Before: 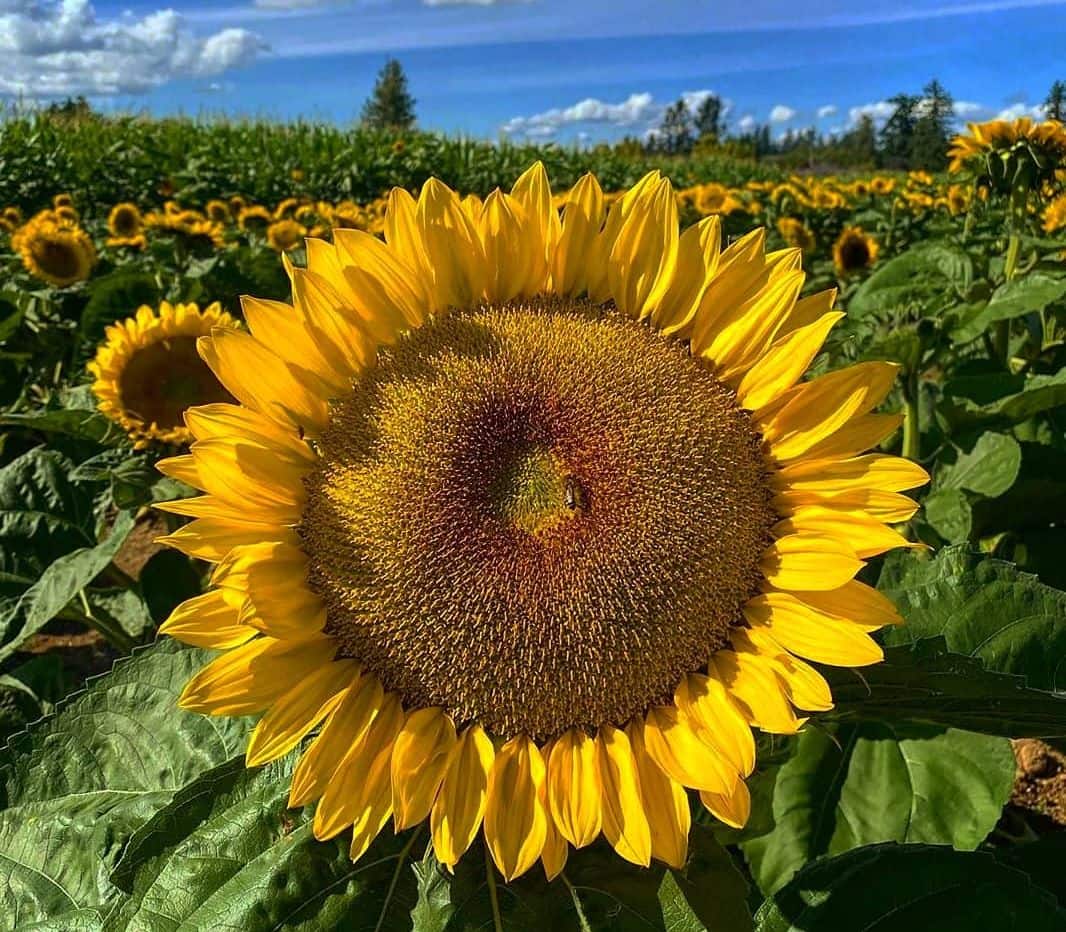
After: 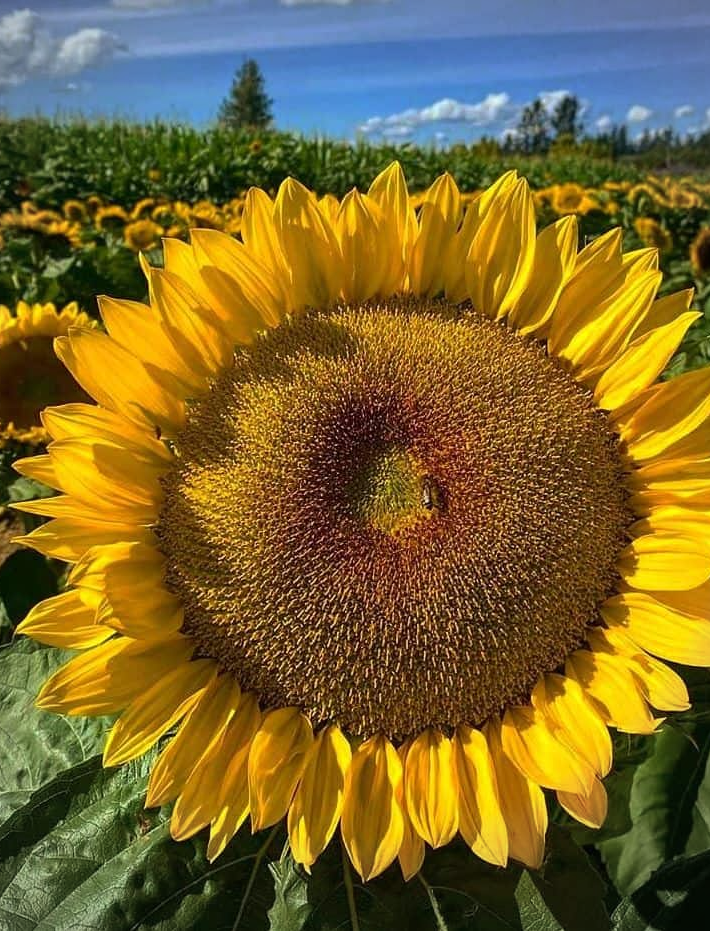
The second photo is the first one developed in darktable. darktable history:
crop and rotate: left 13.537%, right 19.796%
vignetting: on, module defaults
